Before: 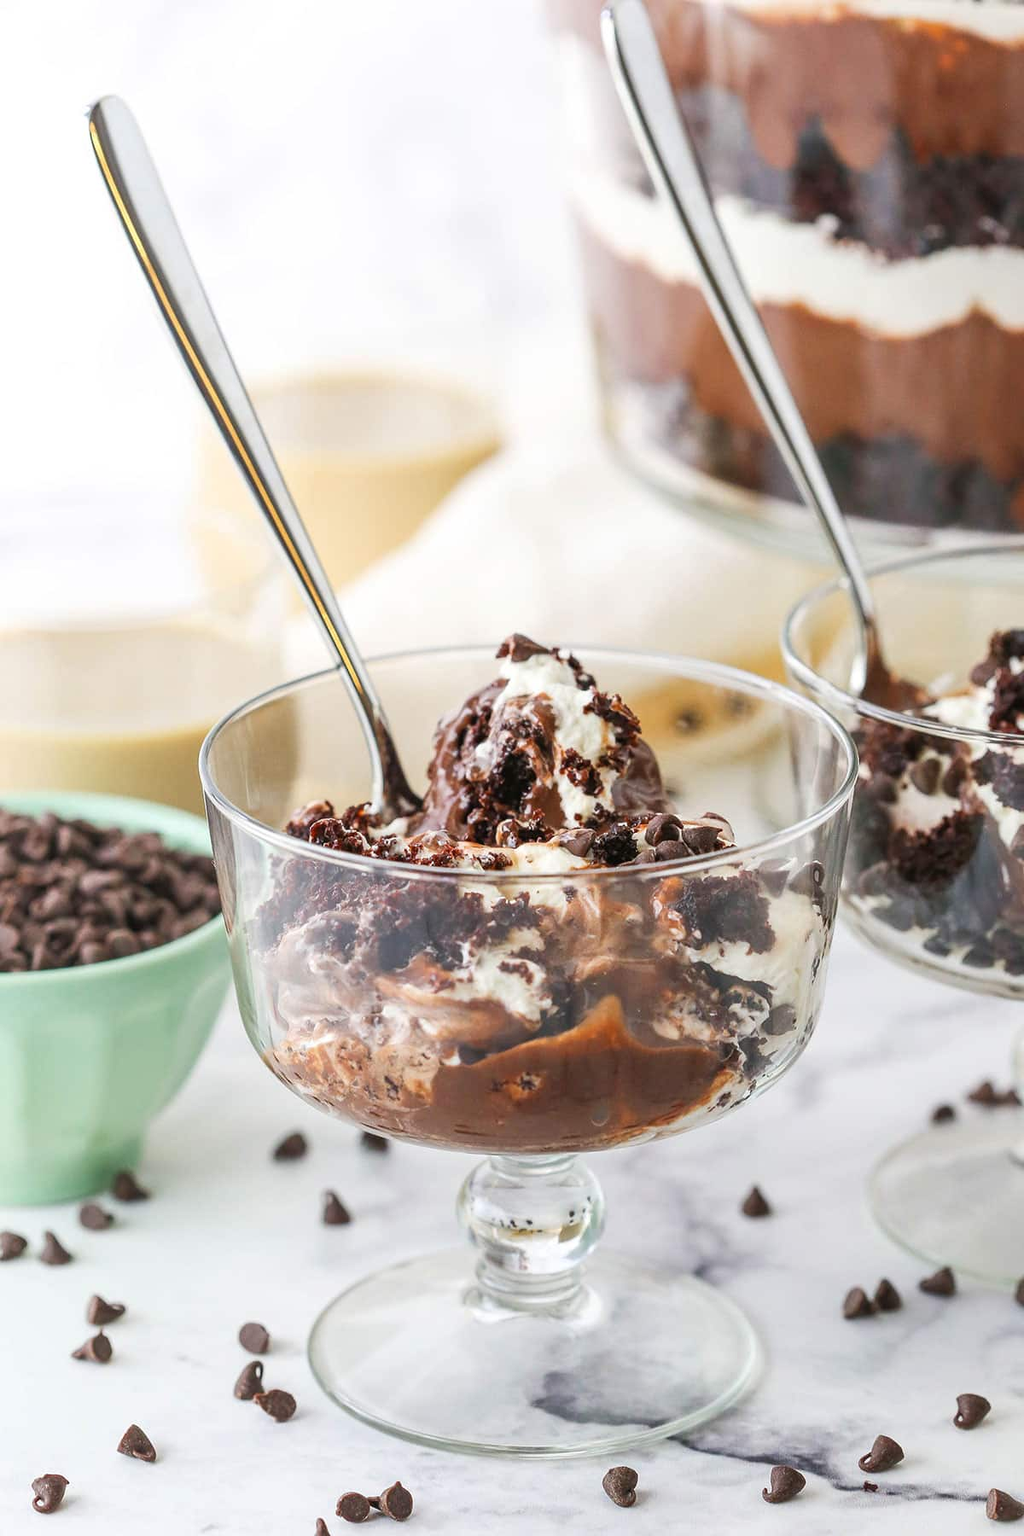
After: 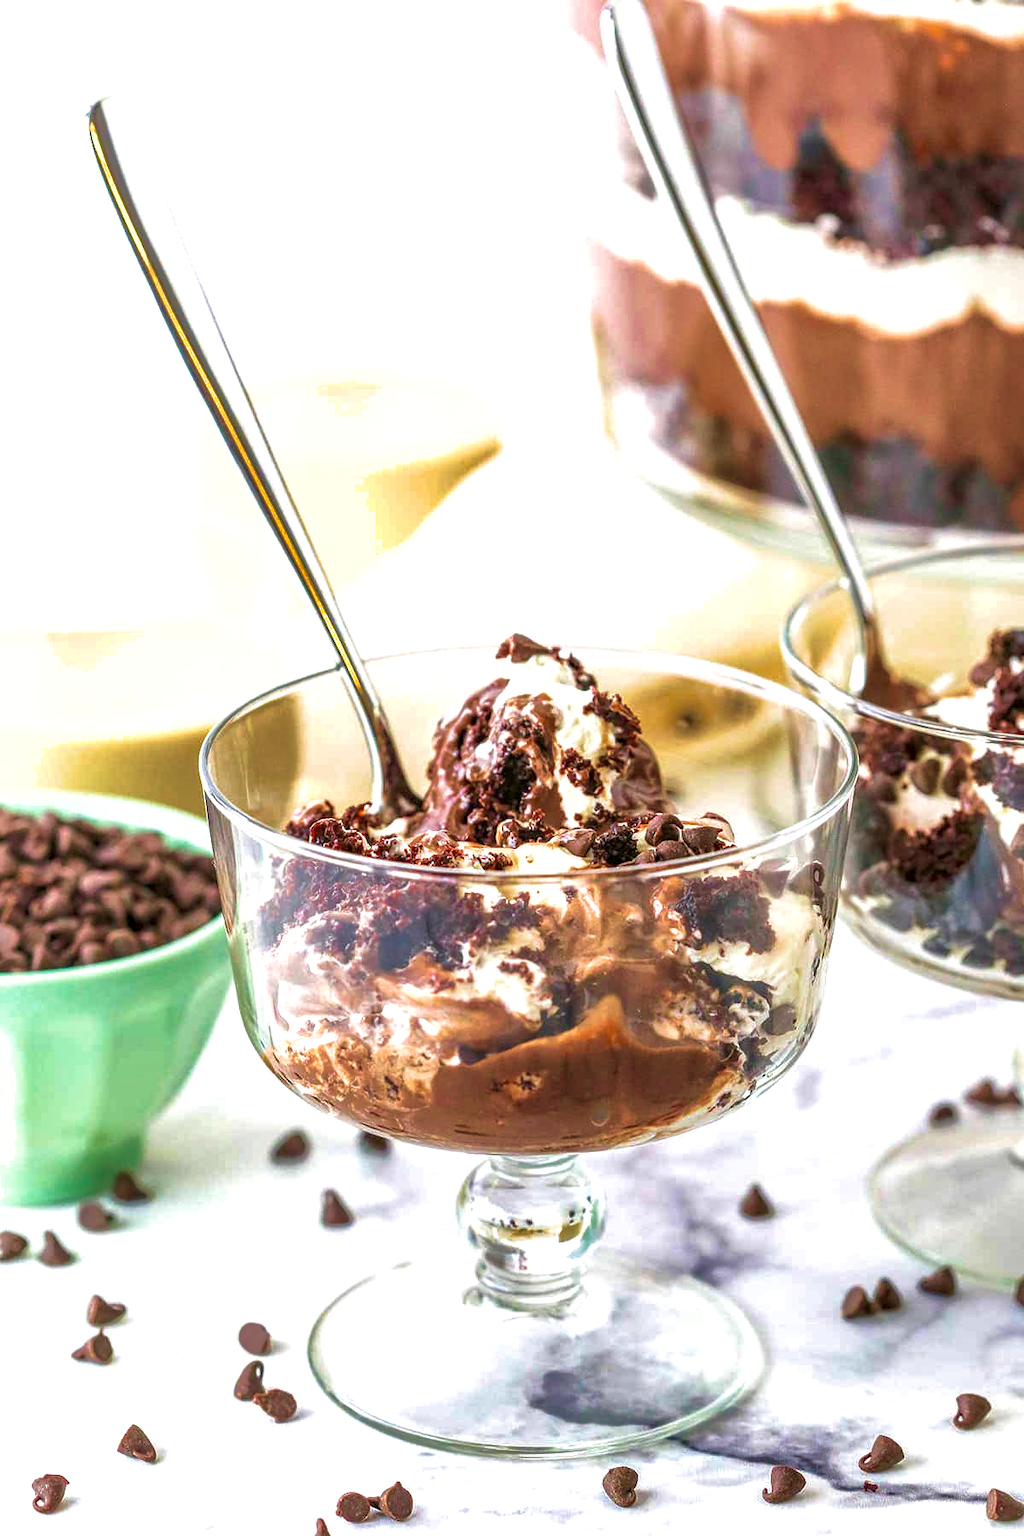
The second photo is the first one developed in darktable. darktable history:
haze removal: compatibility mode true, adaptive false
exposure: black level correction 0, exposure 0.5 EV, compensate exposure bias true, compensate highlight preservation false
local contrast: detail 142%
shadows and highlights: on, module defaults
velvia: strength 74.62%
